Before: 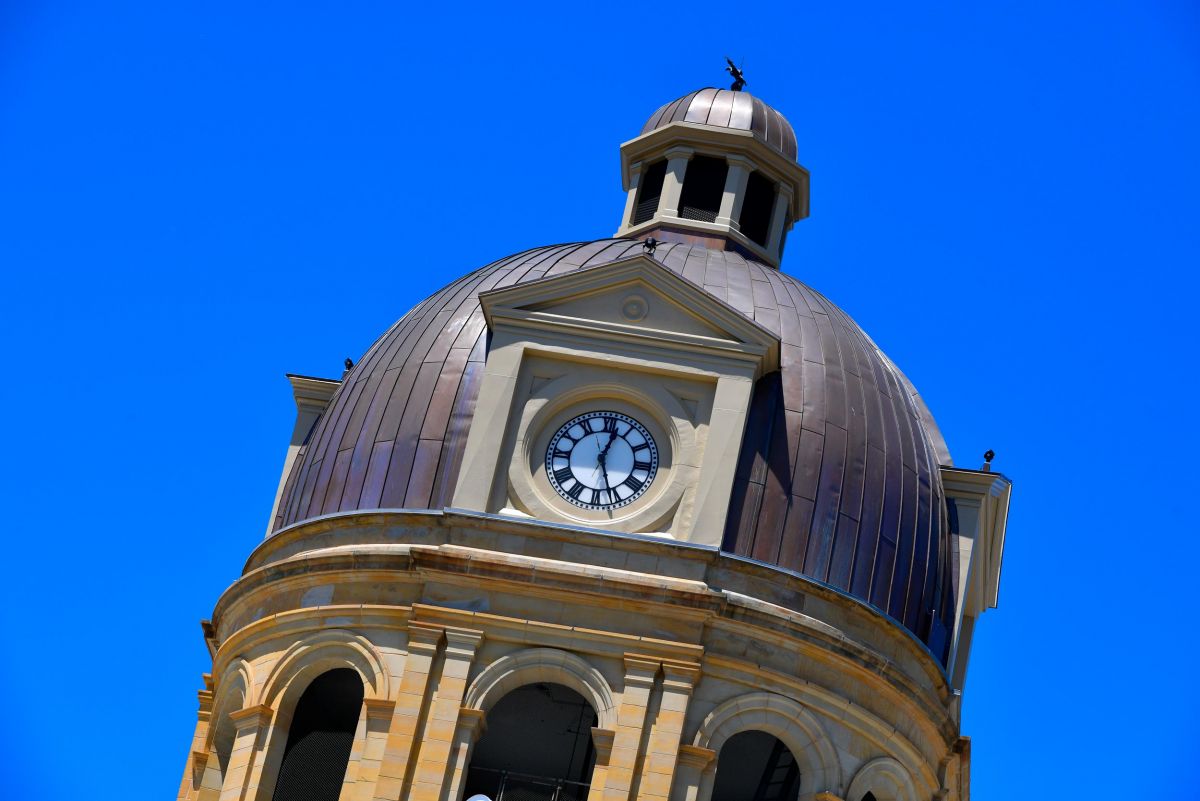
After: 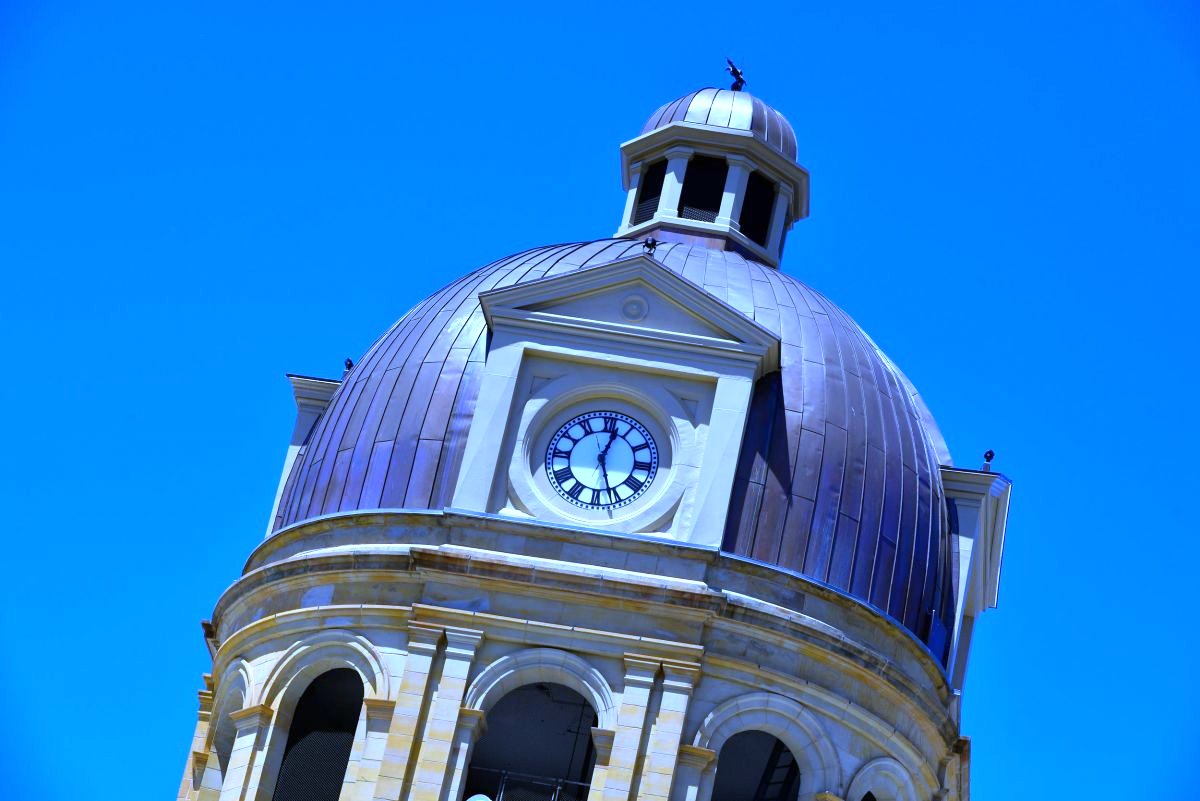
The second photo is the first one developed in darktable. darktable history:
white balance: red 0.766, blue 1.537
exposure: black level correction 0, exposure 0.7 EV, compensate exposure bias true, compensate highlight preservation false
